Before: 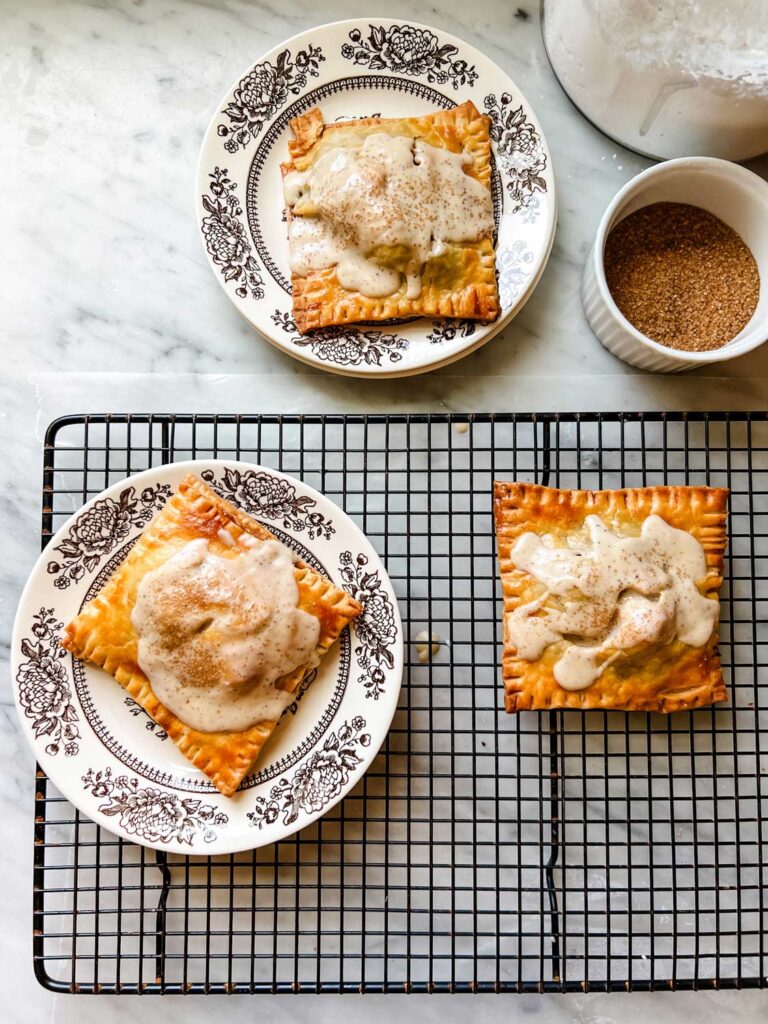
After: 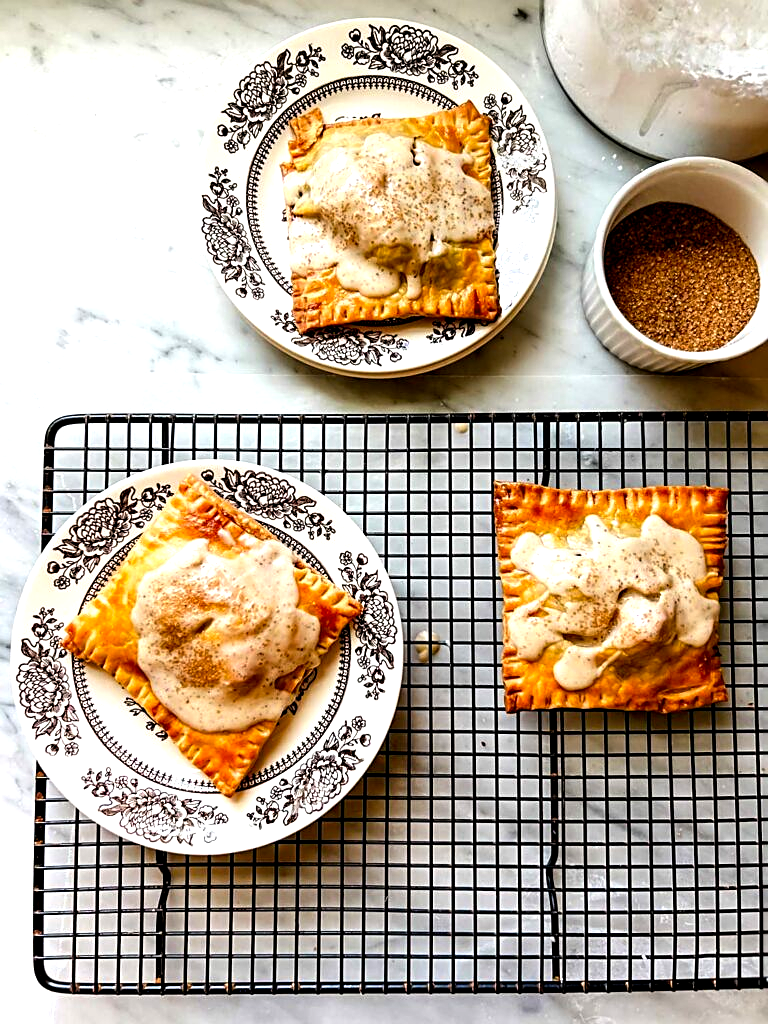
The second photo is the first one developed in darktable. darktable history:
sharpen: on, module defaults
color balance: lift [0.991, 1, 1, 1], gamma [0.996, 1, 1, 1], input saturation 98.52%, contrast 20.34%, output saturation 103.72%
